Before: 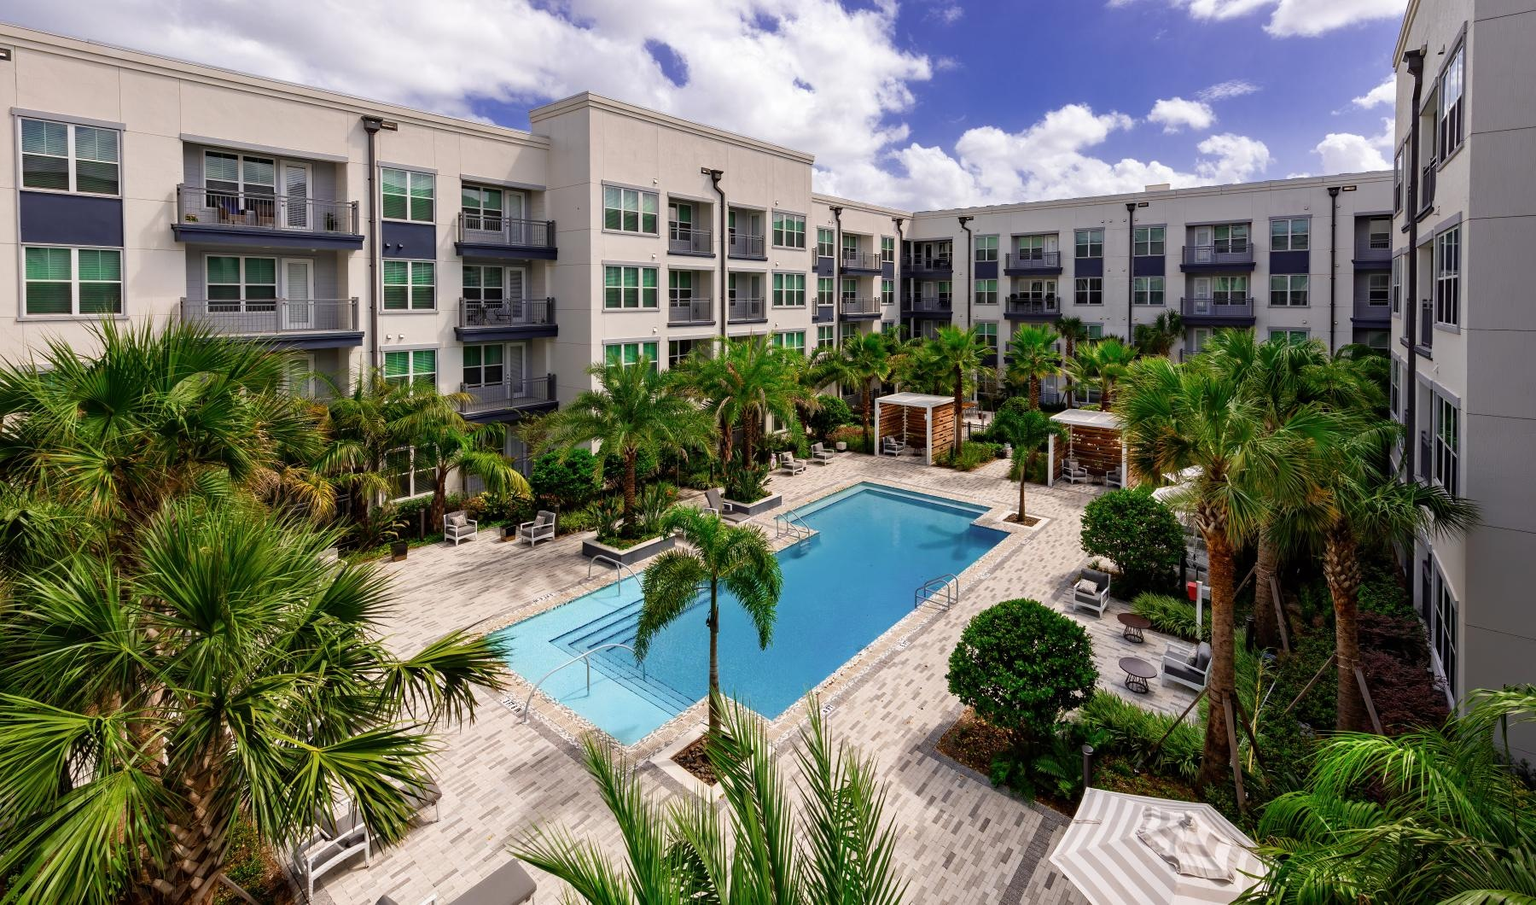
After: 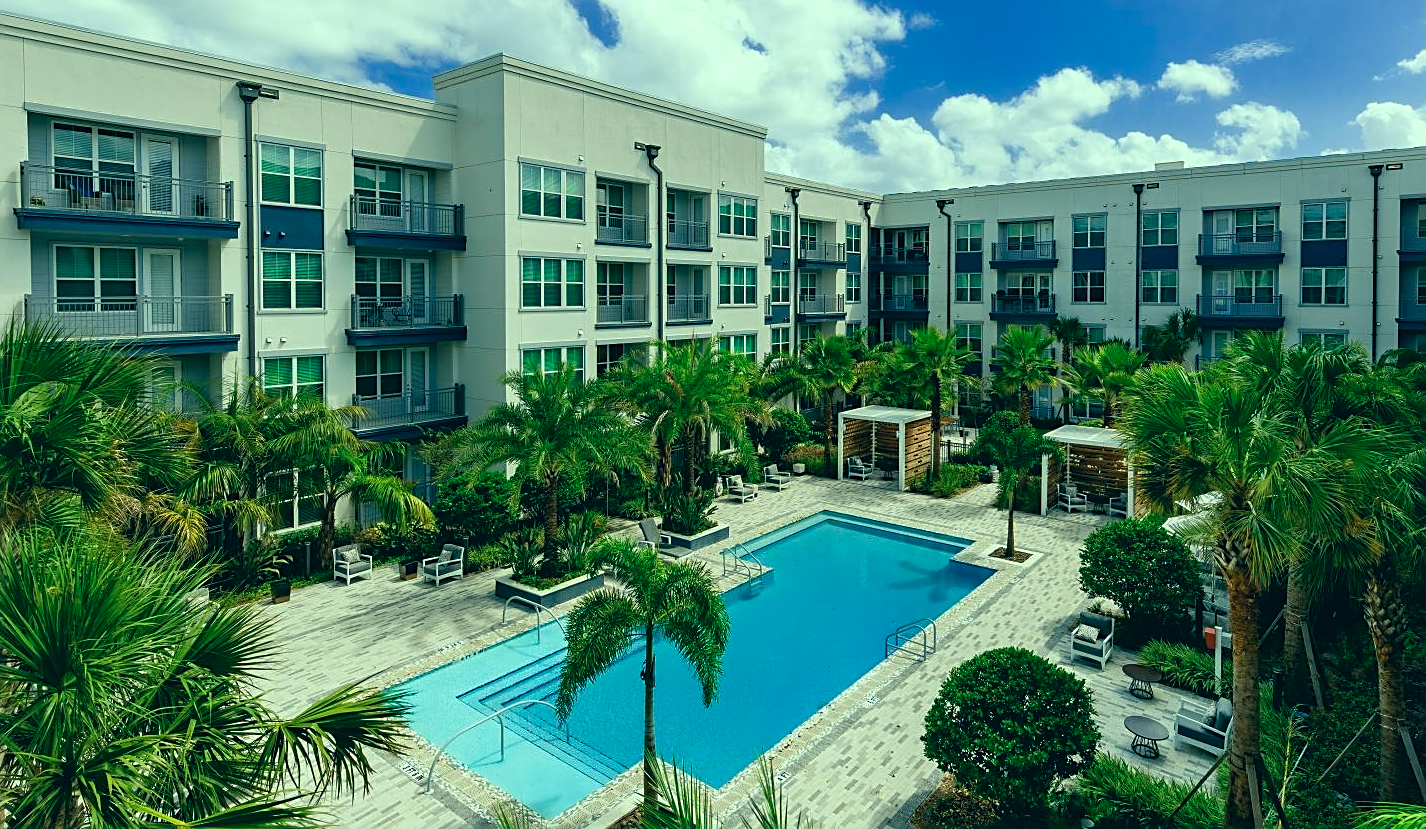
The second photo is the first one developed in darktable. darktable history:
color correction: highlights a* -19.48, highlights b* 9.8, shadows a* -20.78, shadows b* -10.83
sharpen: on, module defaults
crop and rotate: left 10.422%, top 5.144%, right 10.35%, bottom 16.567%
